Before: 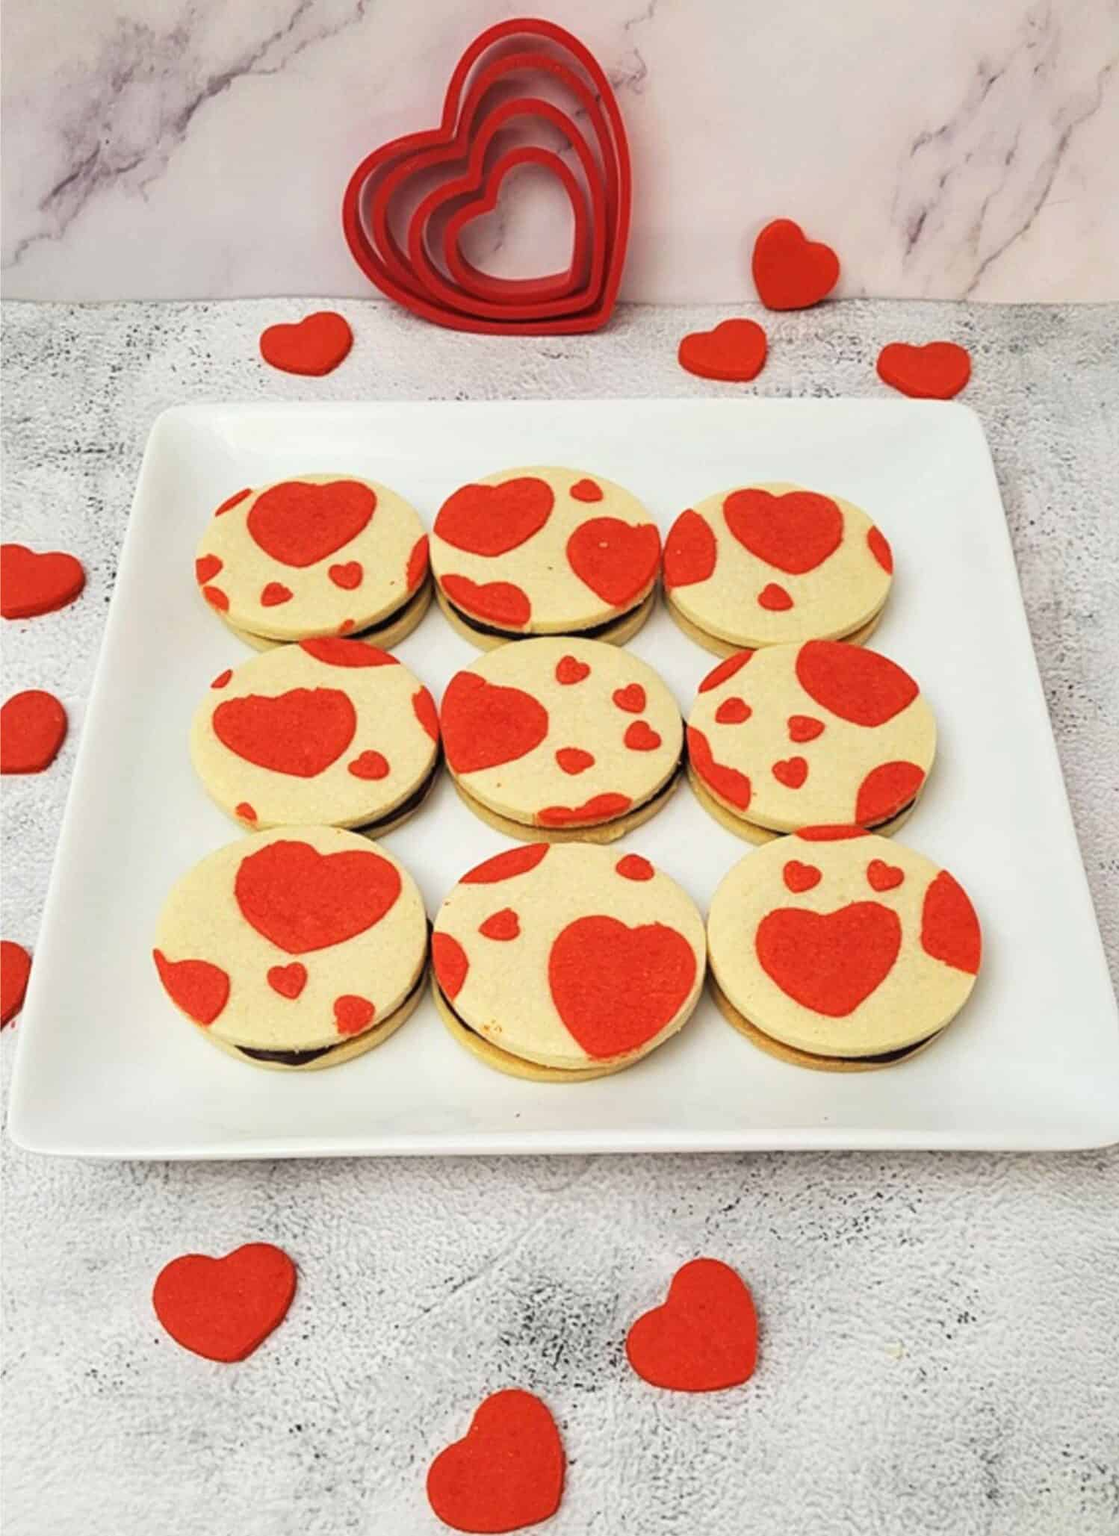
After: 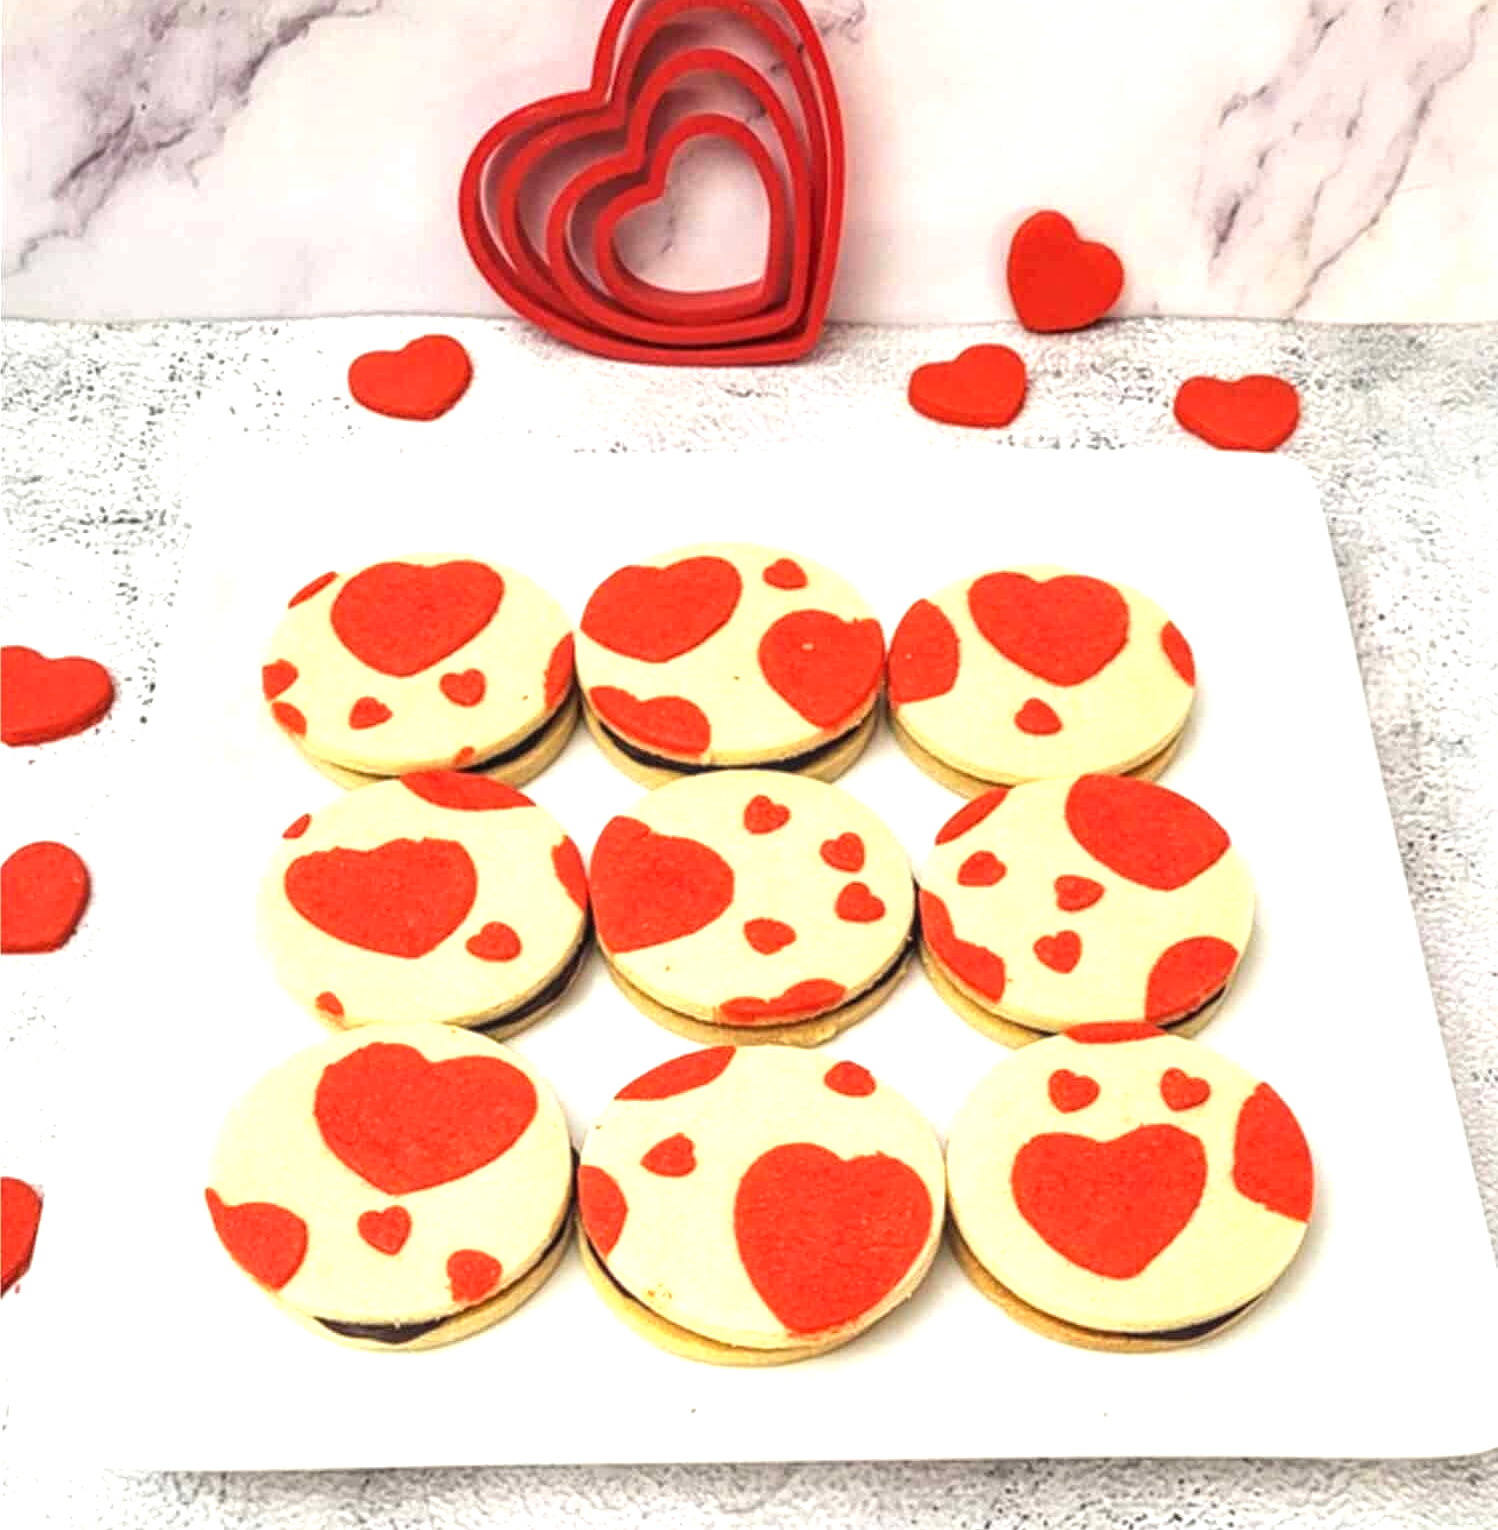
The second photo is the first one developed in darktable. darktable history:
local contrast: on, module defaults
exposure: exposure 0.724 EV, compensate highlight preservation false
crop: top 4.059%, bottom 21.533%
tone equalizer: edges refinement/feathering 500, mask exposure compensation -1.57 EV, preserve details no
